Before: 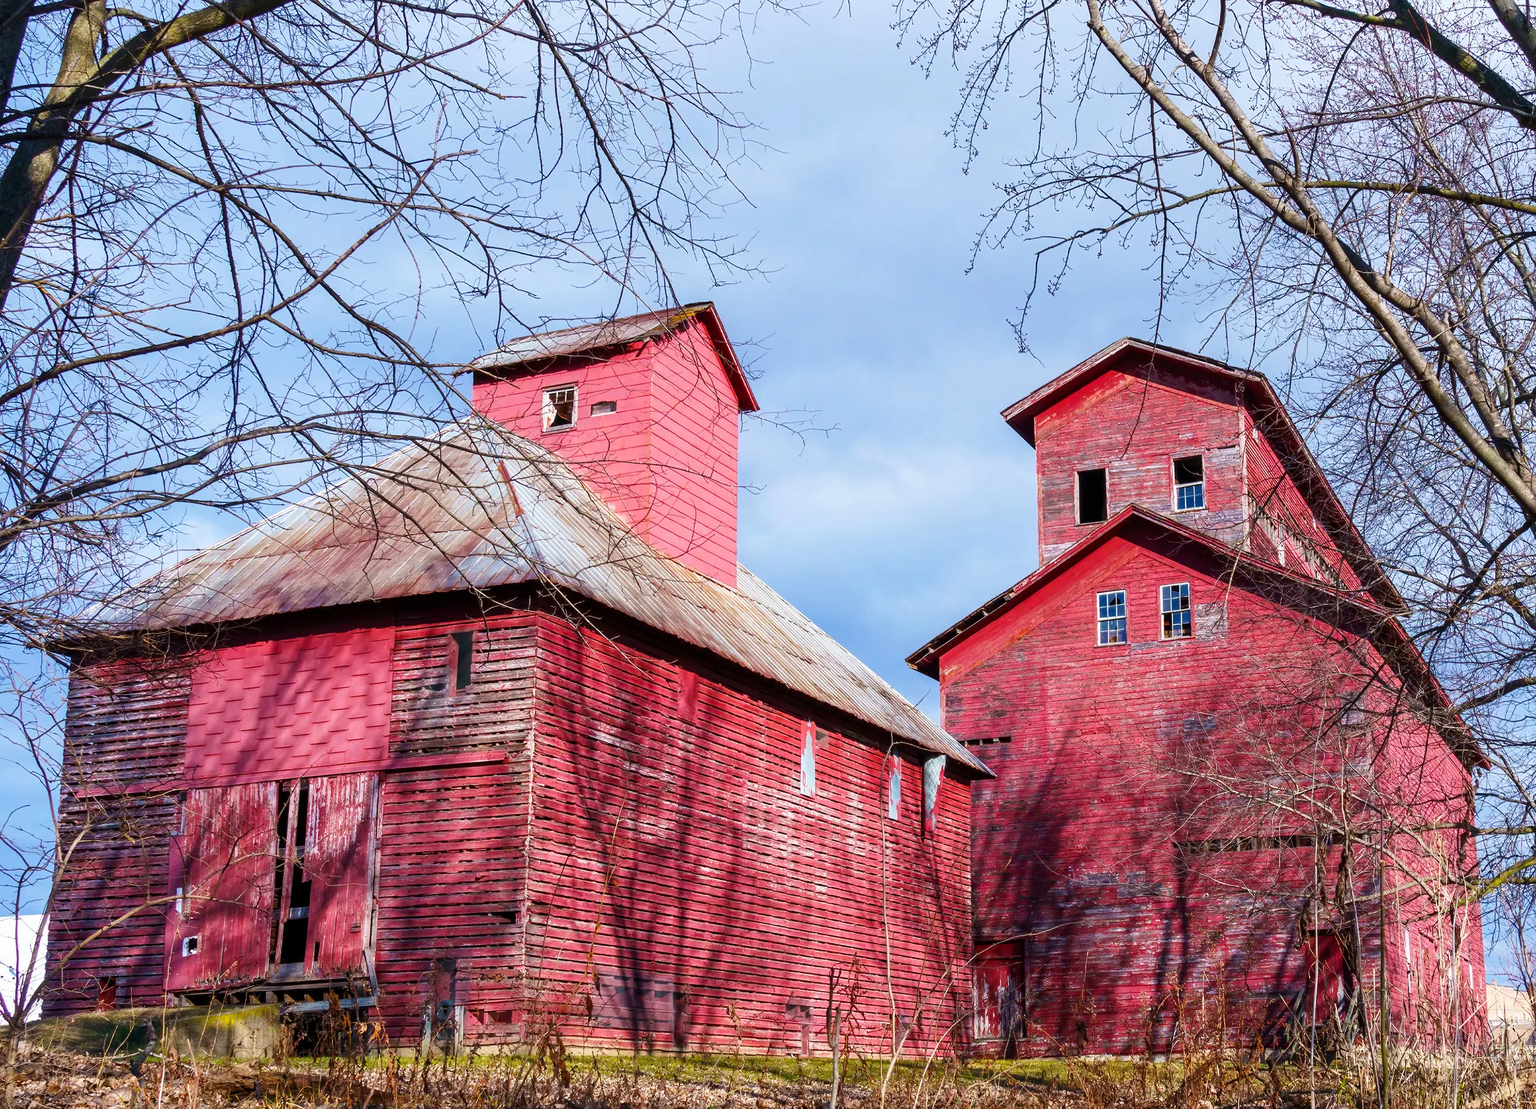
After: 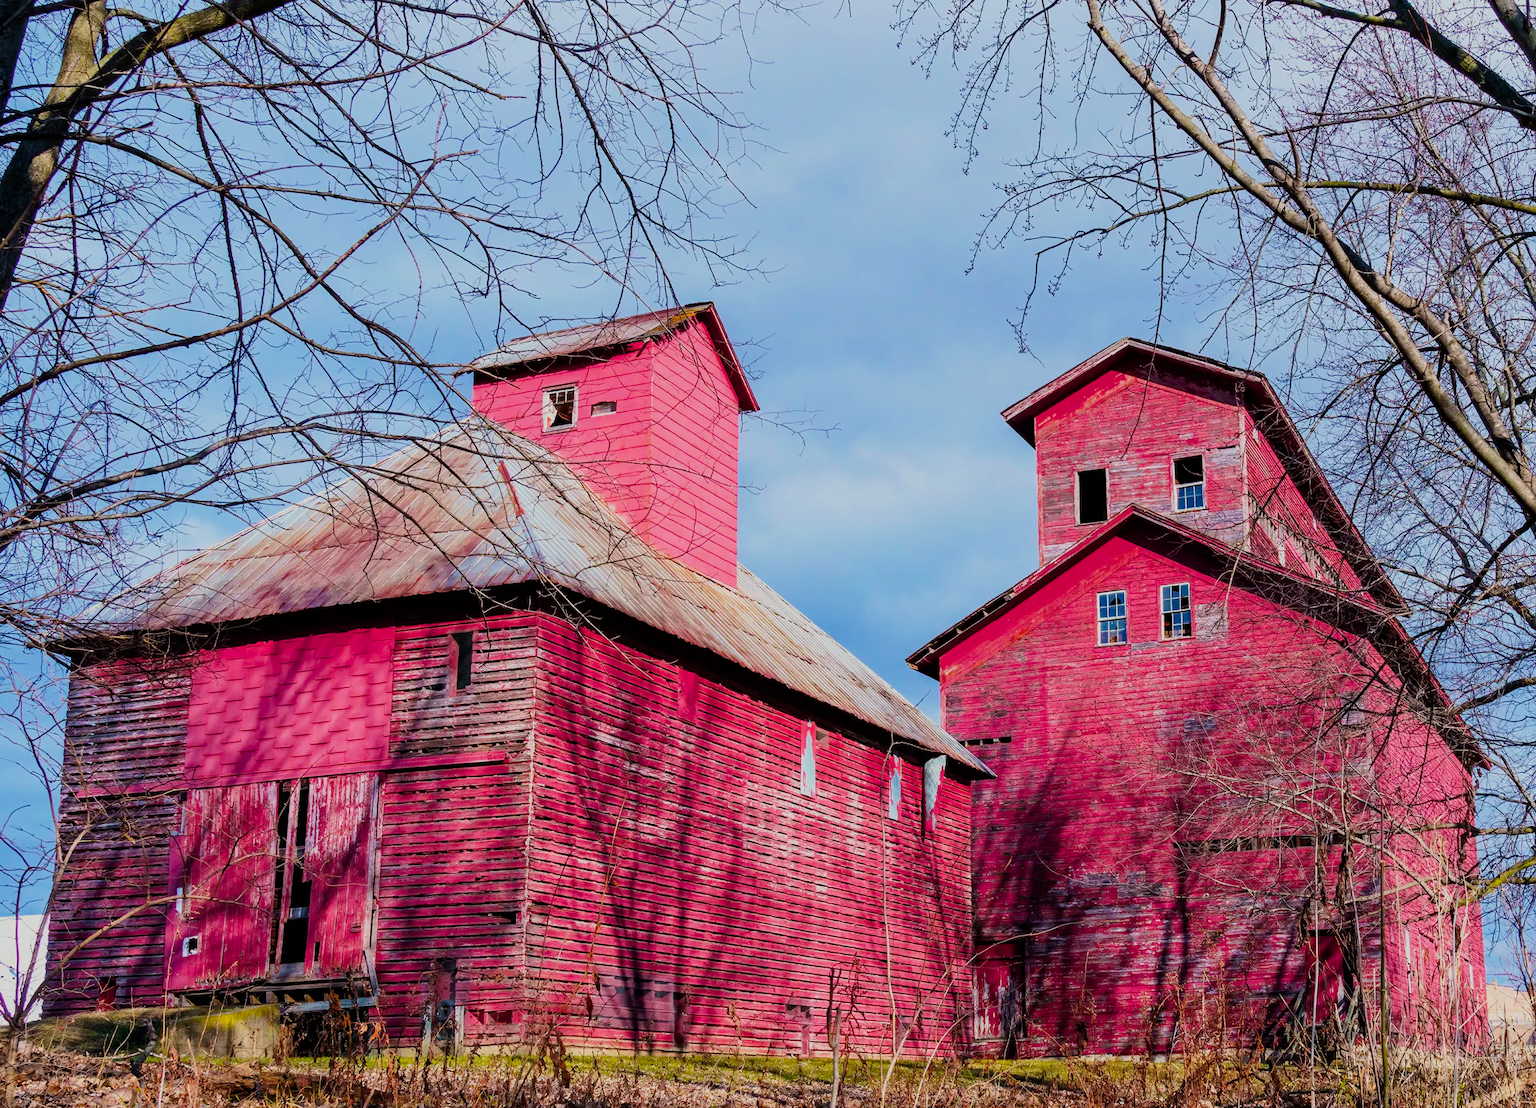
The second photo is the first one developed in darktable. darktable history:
color calibration: output R [0.946, 0.065, -0.013, 0], output G [-0.246, 1.264, -0.017, 0], output B [0.046, -0.098, 1.05, 0], illuminant custom, x 0.344, y 0.359, temperature 5045.54 K
filmic rgb: black relative exposure -7.65 EV, white relative exposure 4.56 EV, hardness 3.61, color science v6 (2022)
haze removal: adaptive false
